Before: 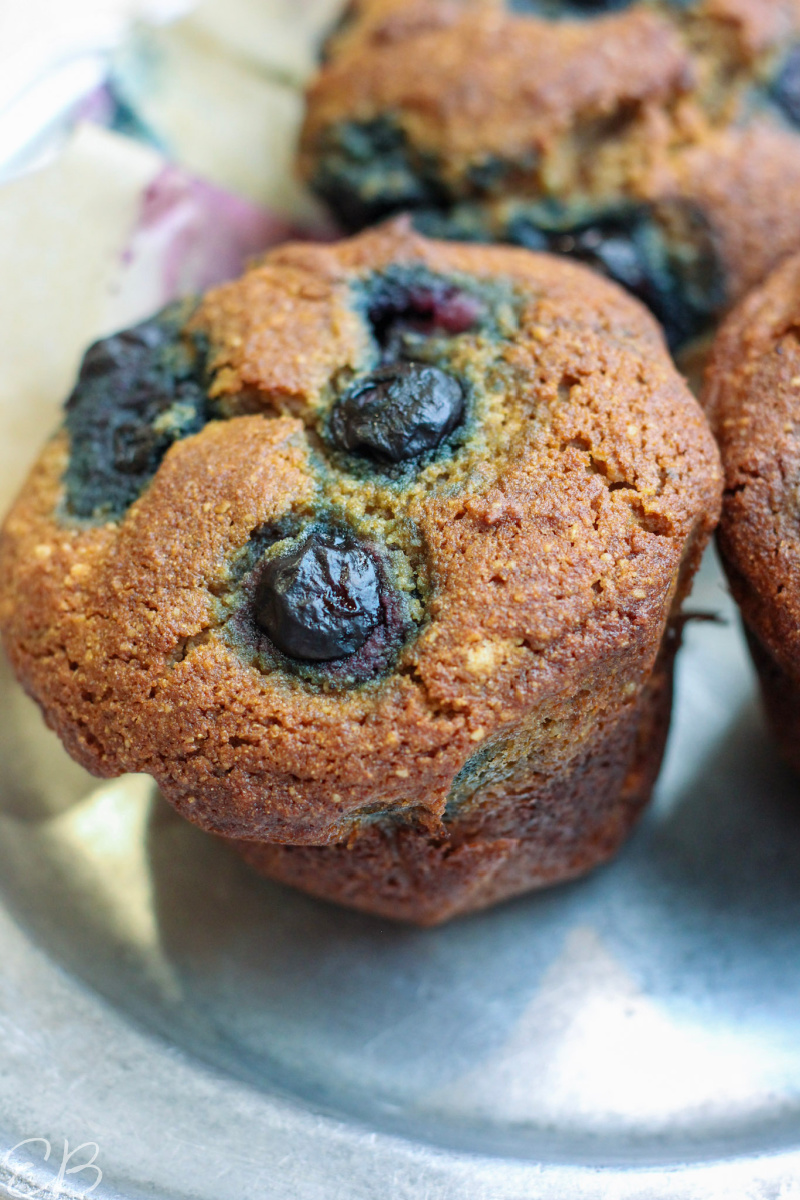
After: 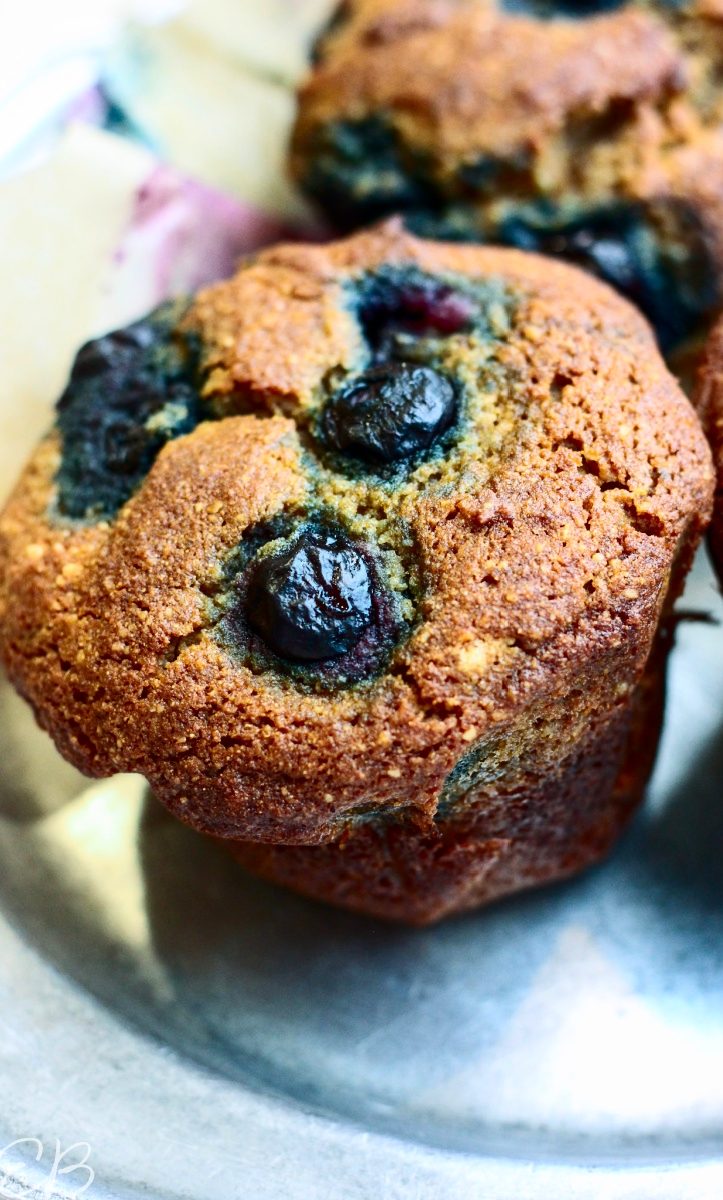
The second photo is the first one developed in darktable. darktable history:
exposure: compensate exposure bias true, compensate highlight preservation false
crop and rotate: left 1.041%, right 8.461%
contrast brightness saturation: contrast 0.313, brightness -0.066, saturation 0.174
